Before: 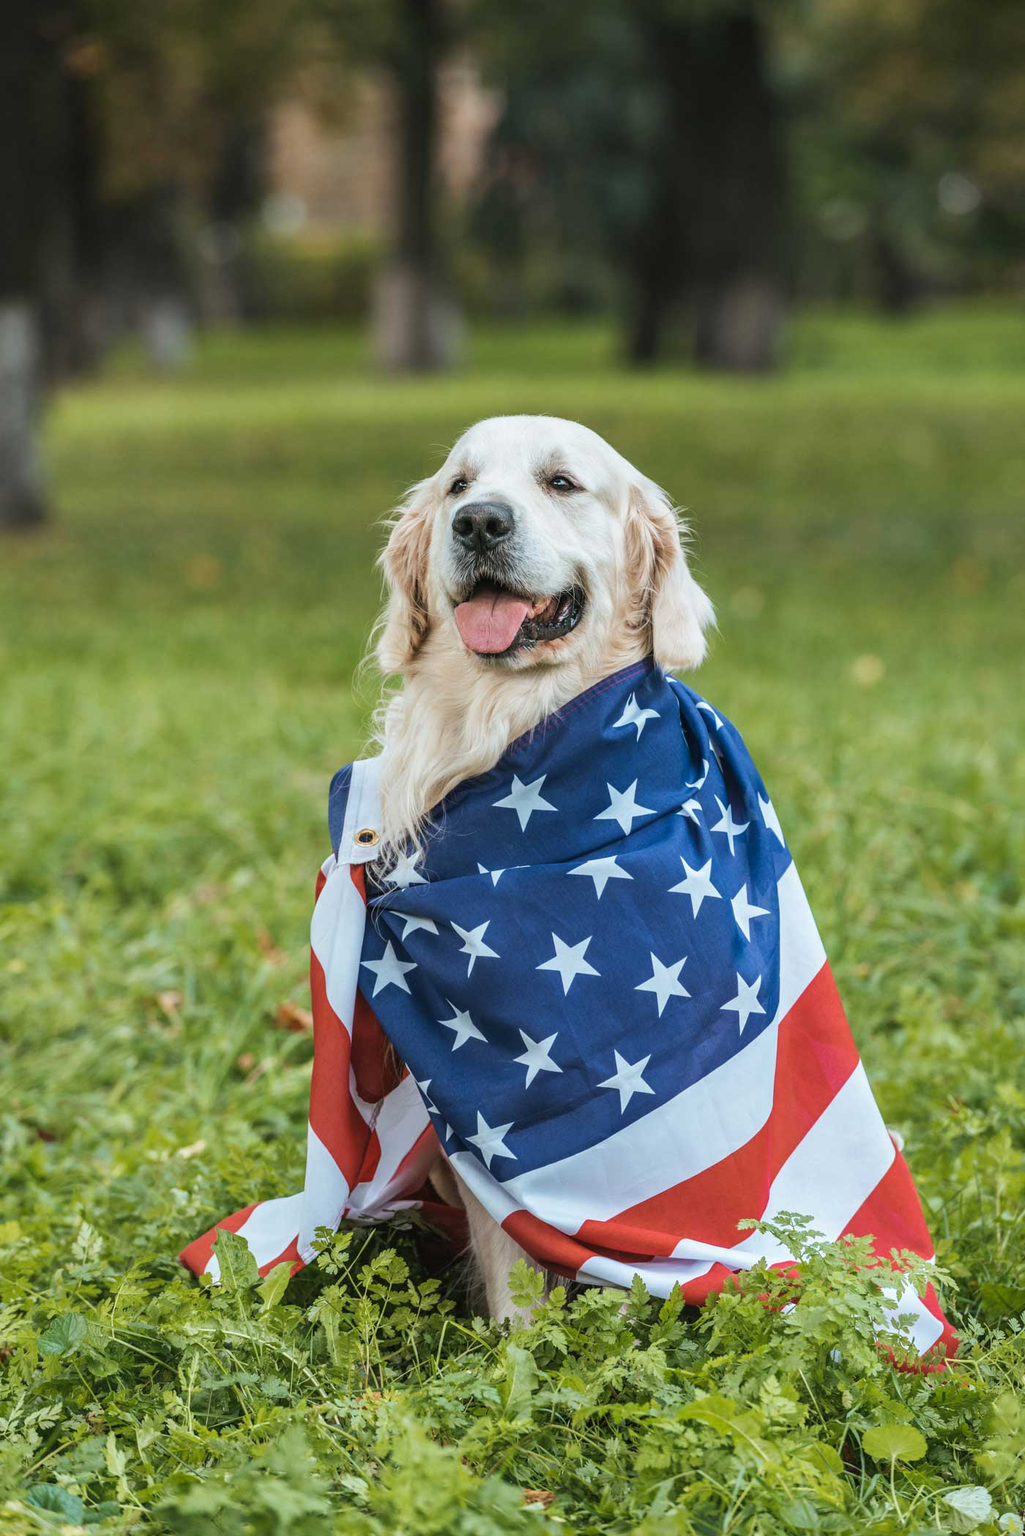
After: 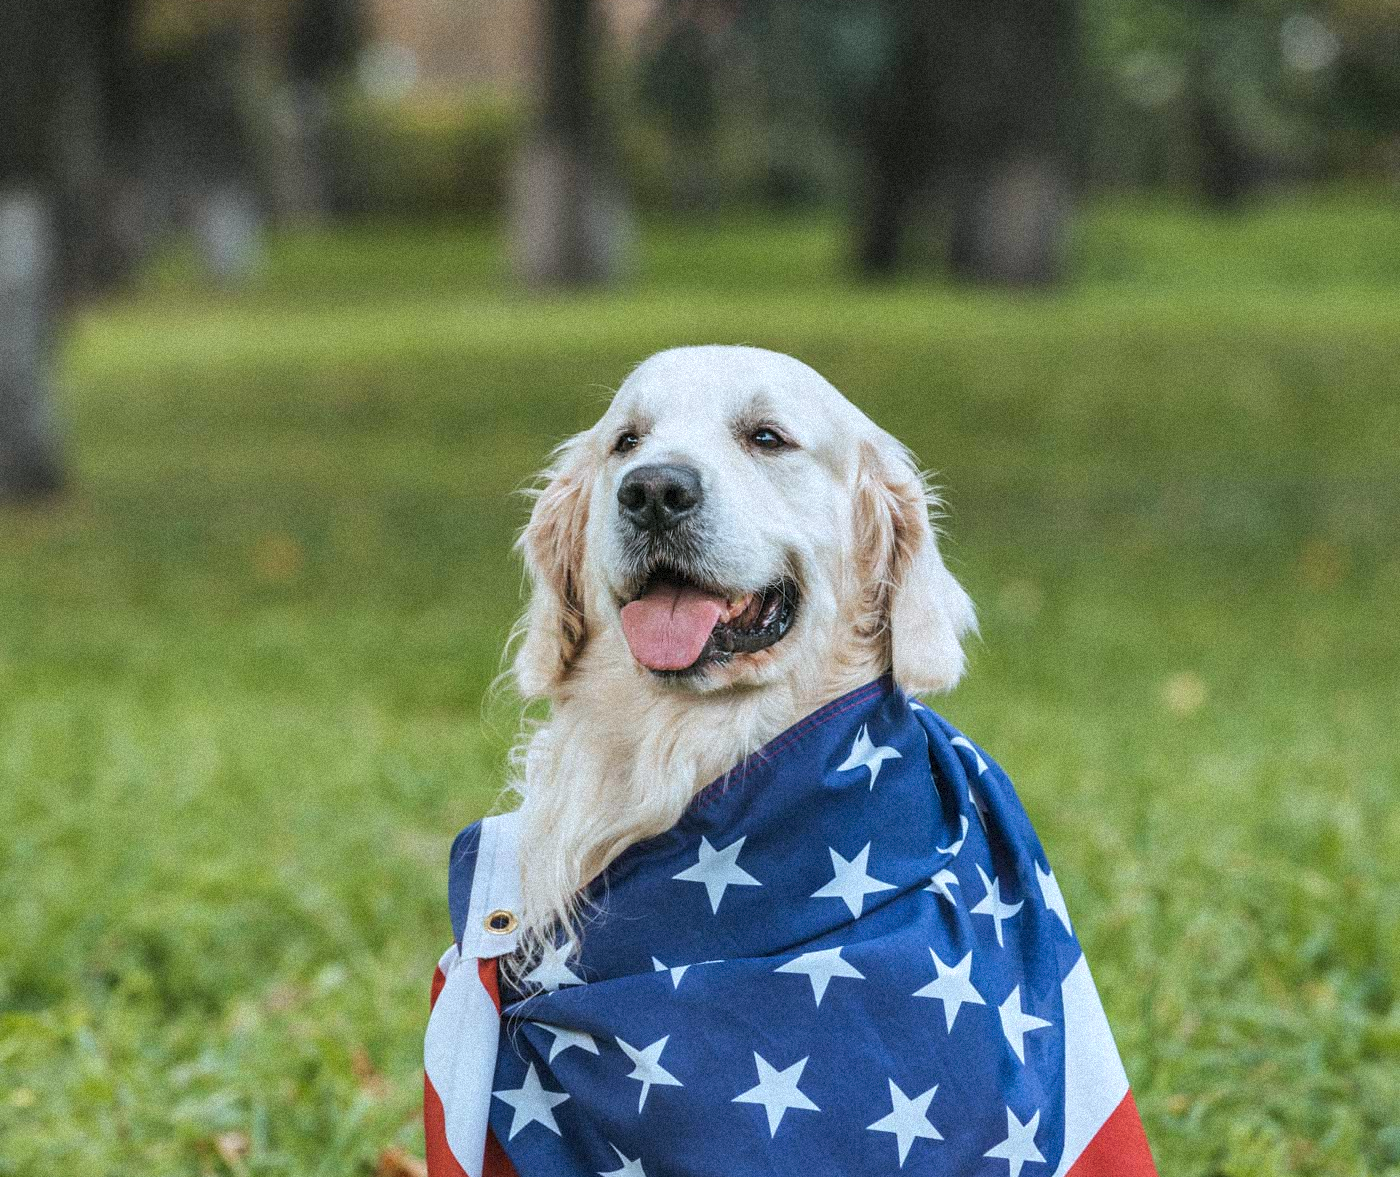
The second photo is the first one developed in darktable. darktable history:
shadows and highlights: shadows 52.34, highlights -28.23, soften with gaussian
rotate and perspective: automatic cropping original format, crop left 0, crop top 0
grain: strength 35%, mid-tones bias 0%
white balance: red 0.967, blue 1.049
crop and rotate: top 10.605%, bottom 33.274%
